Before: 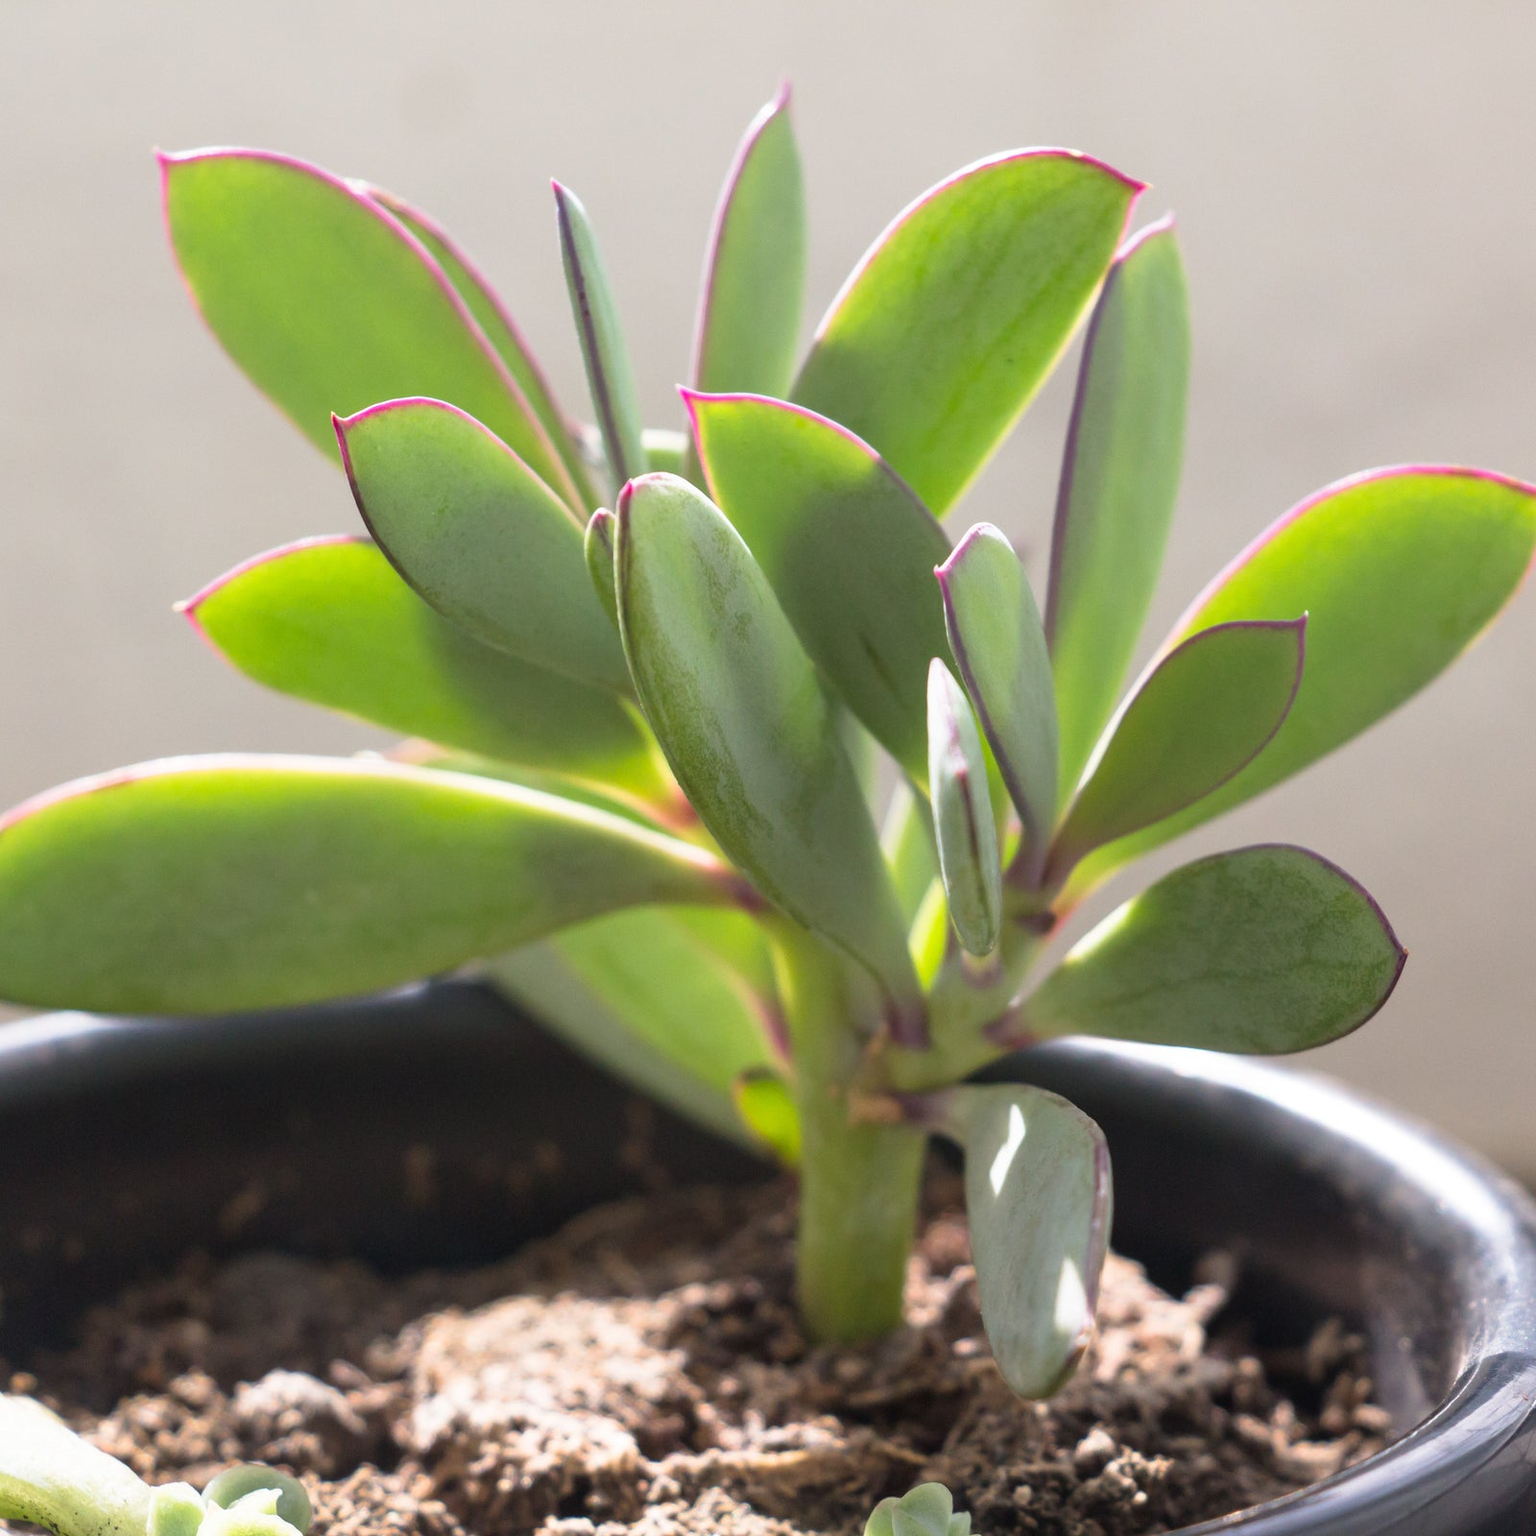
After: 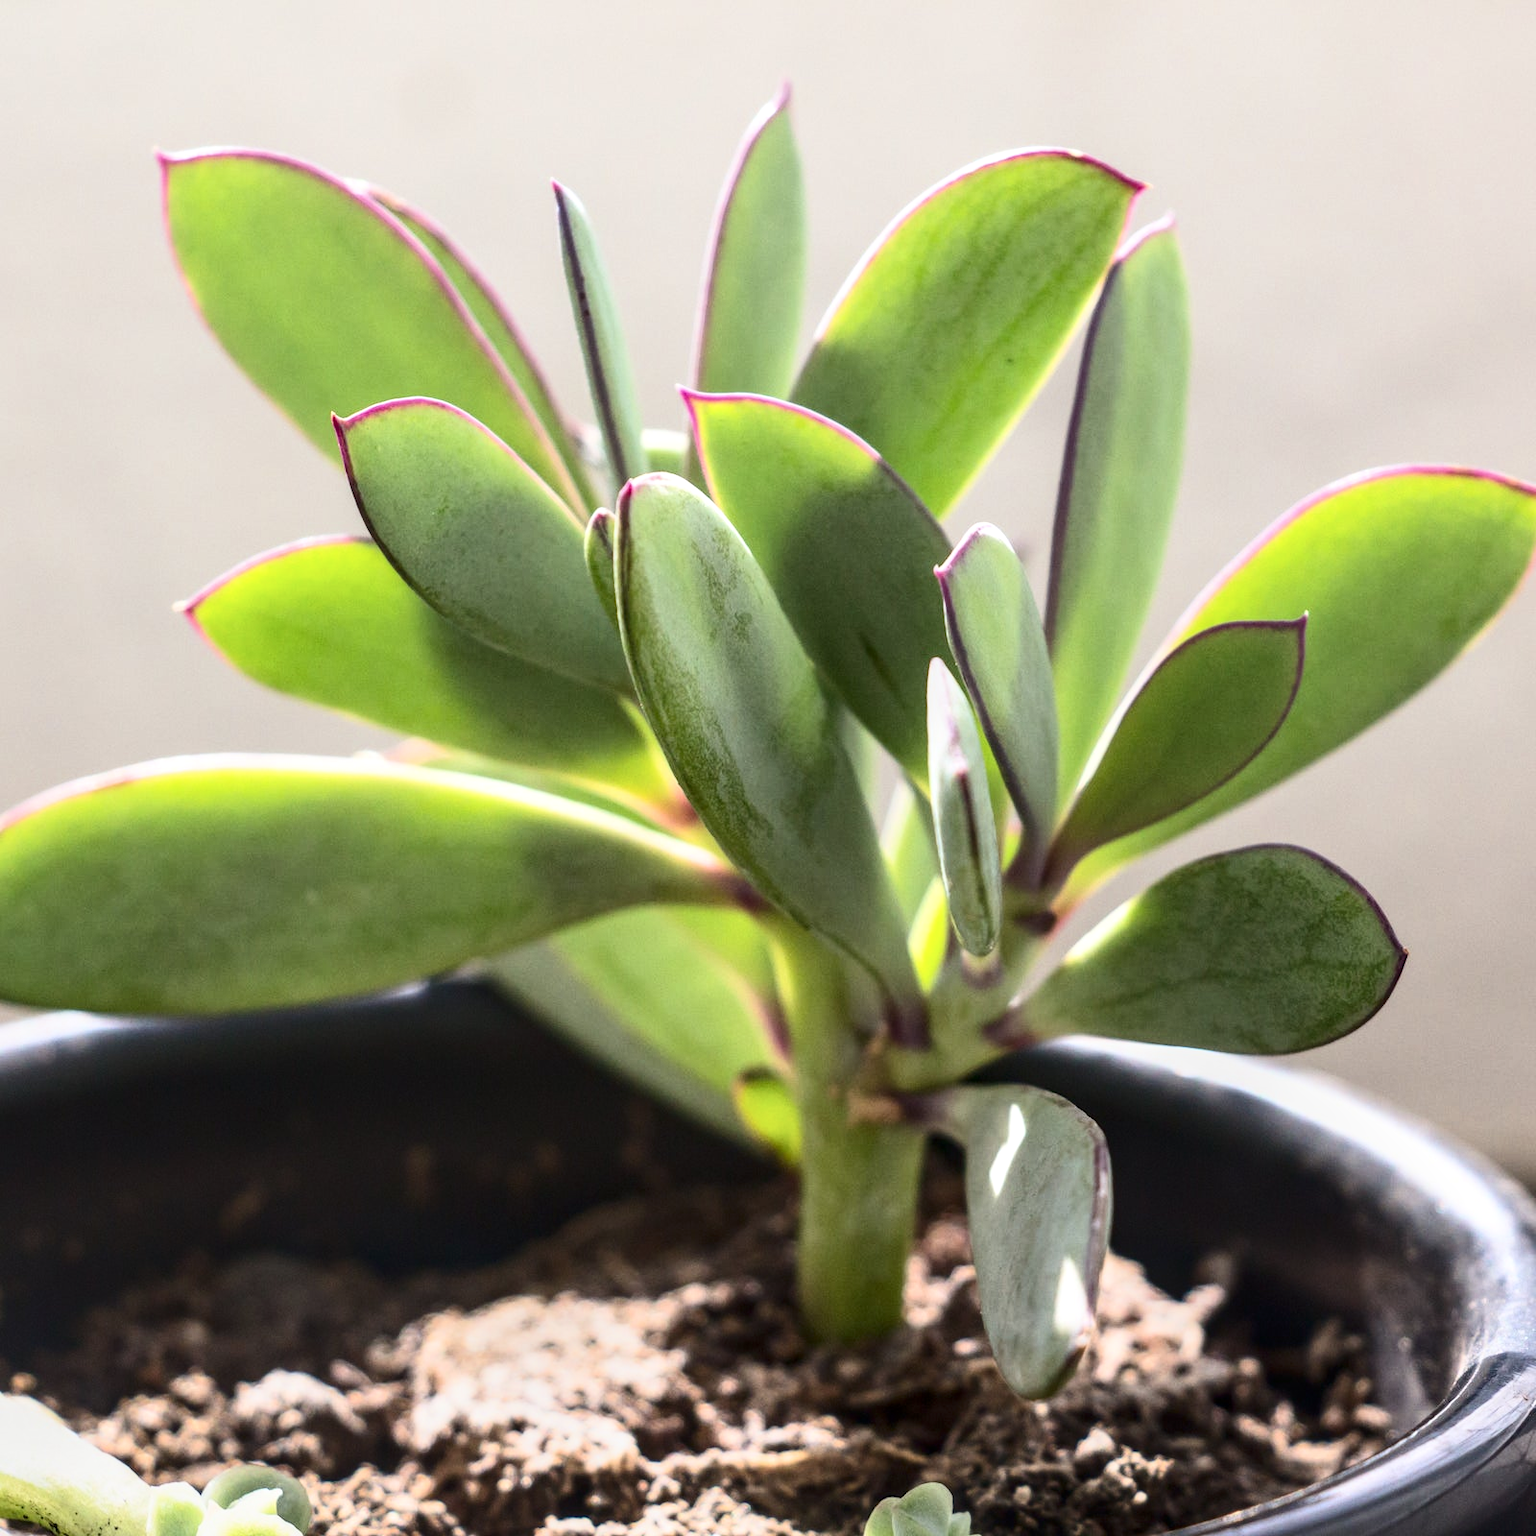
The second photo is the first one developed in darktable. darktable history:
contrast brightness saturation: contrast 0.299
color zones: curves: ch0 [(0.068, 0.464) (0.25, 0.5) (0.48, 0.508) (0.75, 0.536) (0.886, 0.476) (0.967, 0.456)]; ch1 [(0.066, 0.456) (0.25, 0.5) (0.616, 0.508) (0.746, 0.56) (0.934, 0.444)]
local contrast: on, module defaults
